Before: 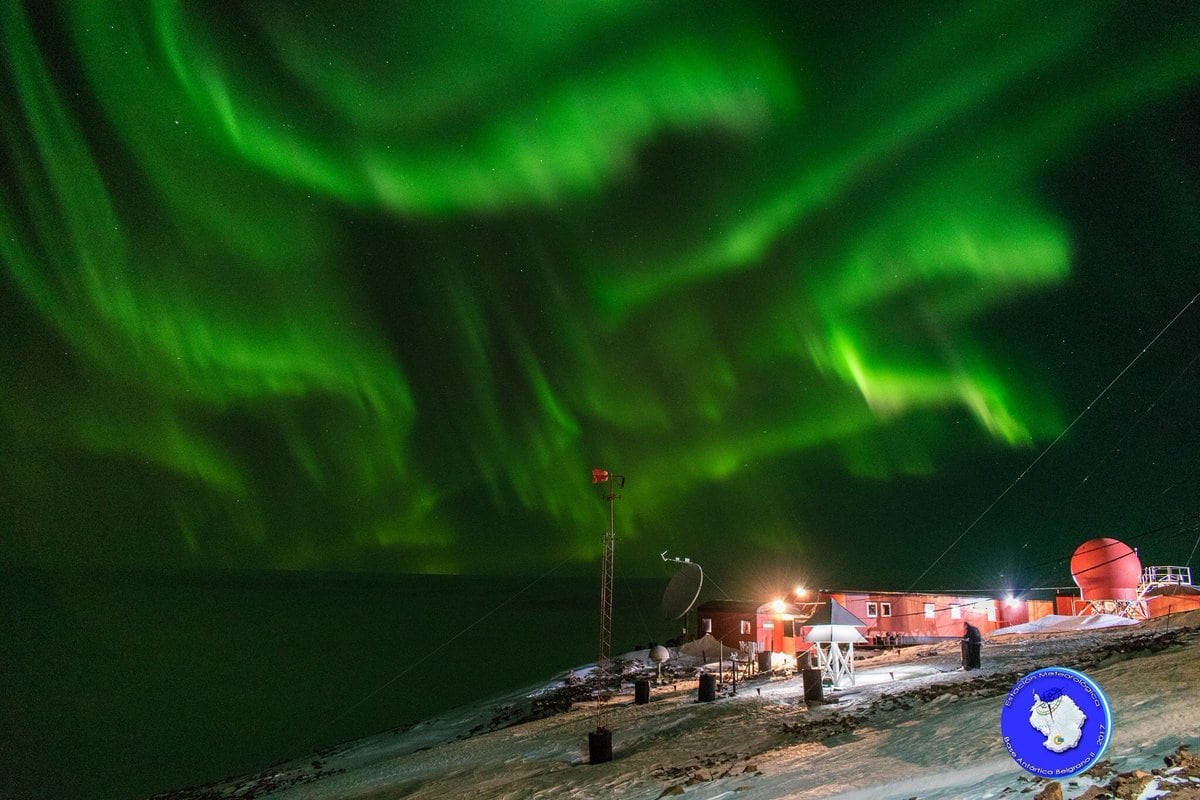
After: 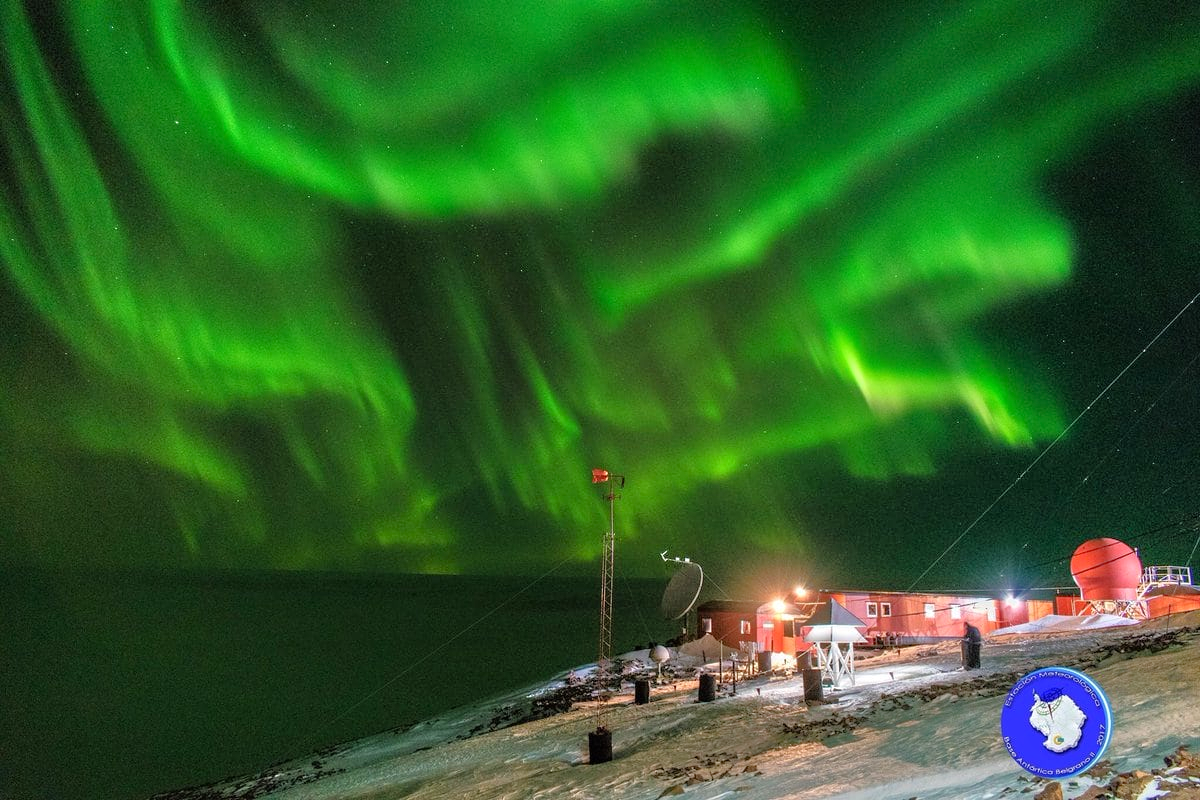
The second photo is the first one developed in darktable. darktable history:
tone equalizer: -7 EV 0.158 EV, -6 EV 0.629 EV, -5 EV 1.12 EV, -4 EV 1.34 EV, -3 EV 1.15 EV, -2 EV 0.6 EV, -1 EV 0.168 EV
